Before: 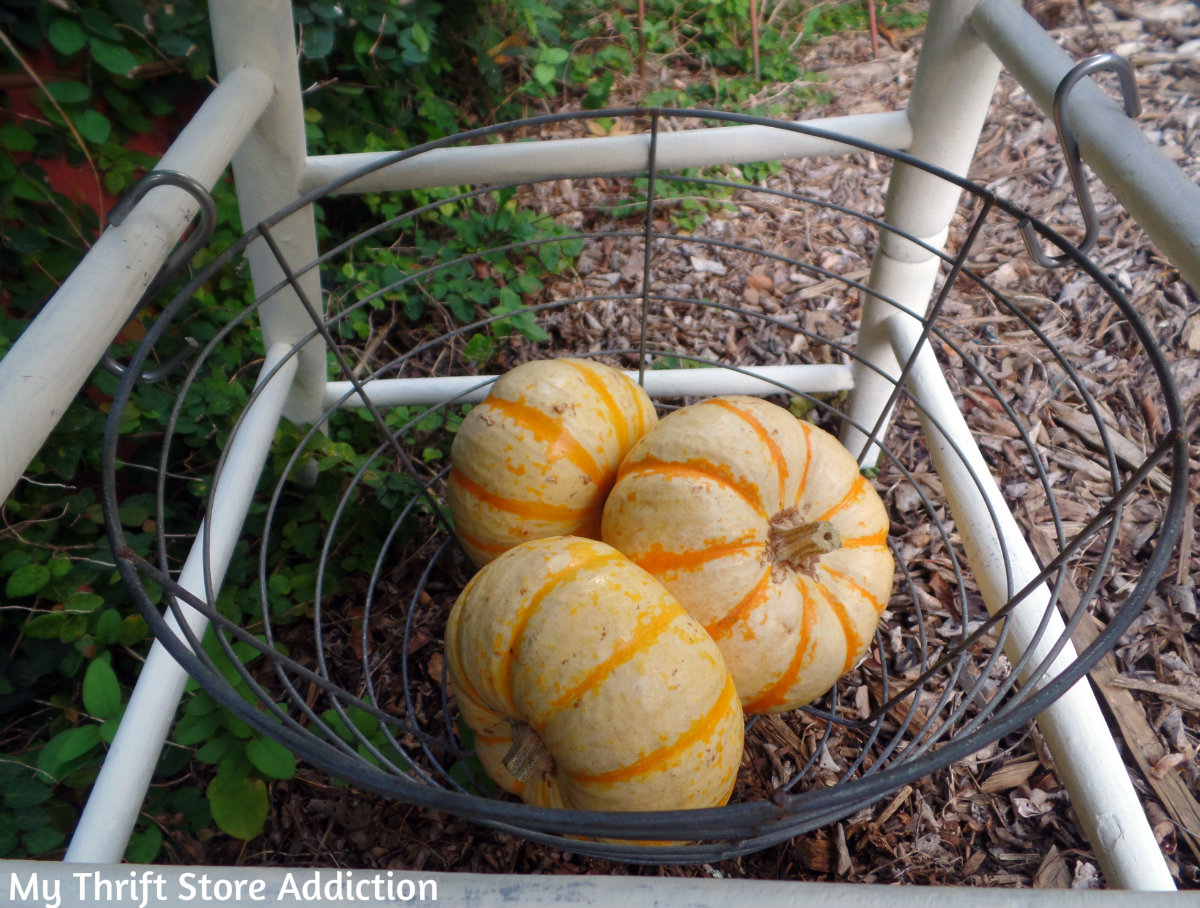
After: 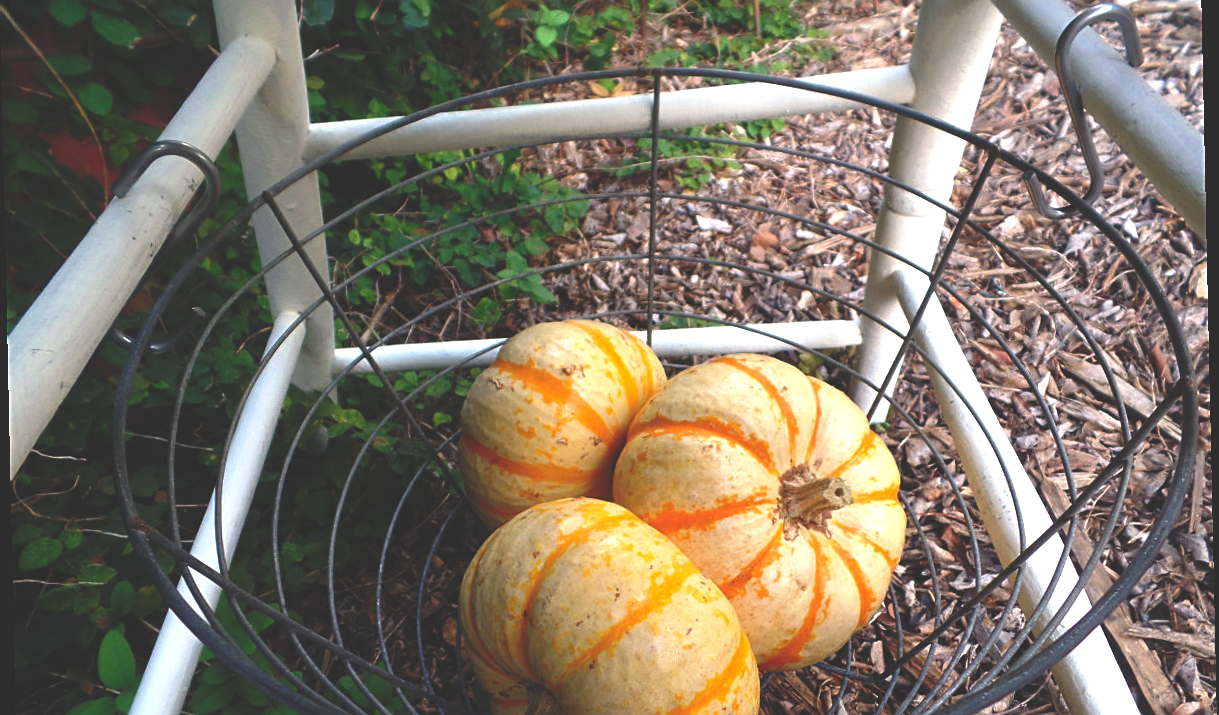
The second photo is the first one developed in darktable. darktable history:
crop: top 5.667%, bottom 17.637%
exposure: black level correction 0, exposure 0.7 EV, compensate exposure bias true, compensate highlight preservation false
sharpen: on, module defaults
rotate and perspective: rotation -1.24°, automatic cropping off
rgb curve: curves: ch0 [(0, 0.186) (0.314, 0.284) (0.775, 0.708) (1, 1)], compensate middle gray true, preserve colors none
